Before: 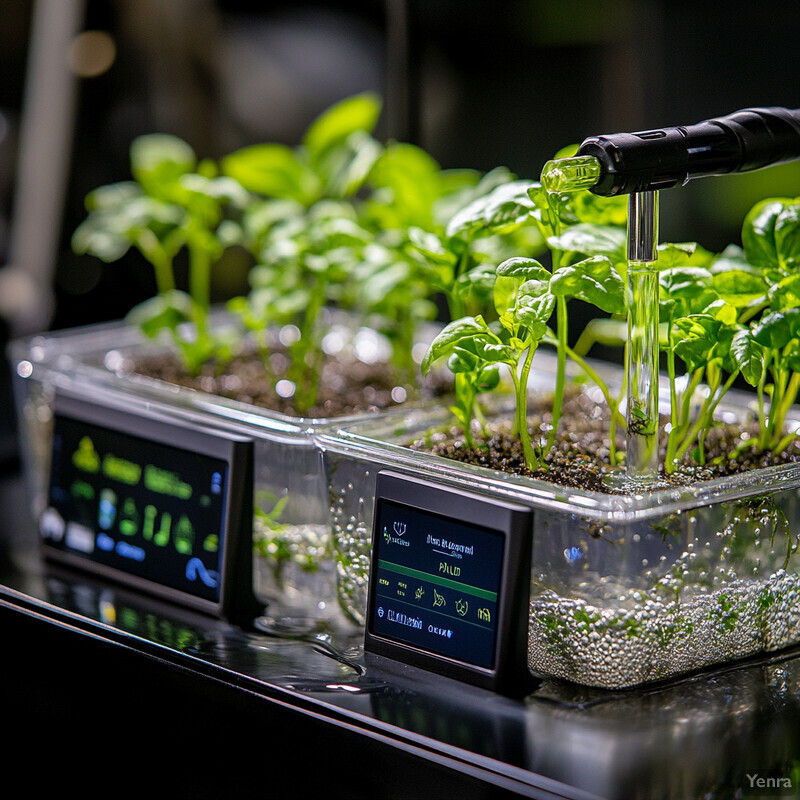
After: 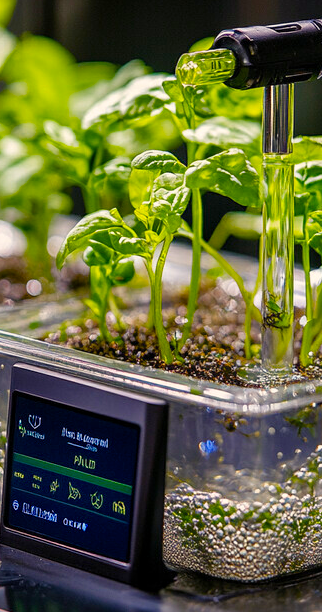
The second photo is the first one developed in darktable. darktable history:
crop: left 45.676%, top 13.376%, right 14.065%, bottom 10.1%
color balance rgb: shadows lift › chroma 3.341%, shadows lift › hue 279.92°, highlights gain › chroma 2.992%, highlights gain › hue 73.67°, perceptual saturation grading › global saturation 34.798%, perceptual saturation grading › highlights -24.99%, perceptual saturation grading › shadows 49.337%
